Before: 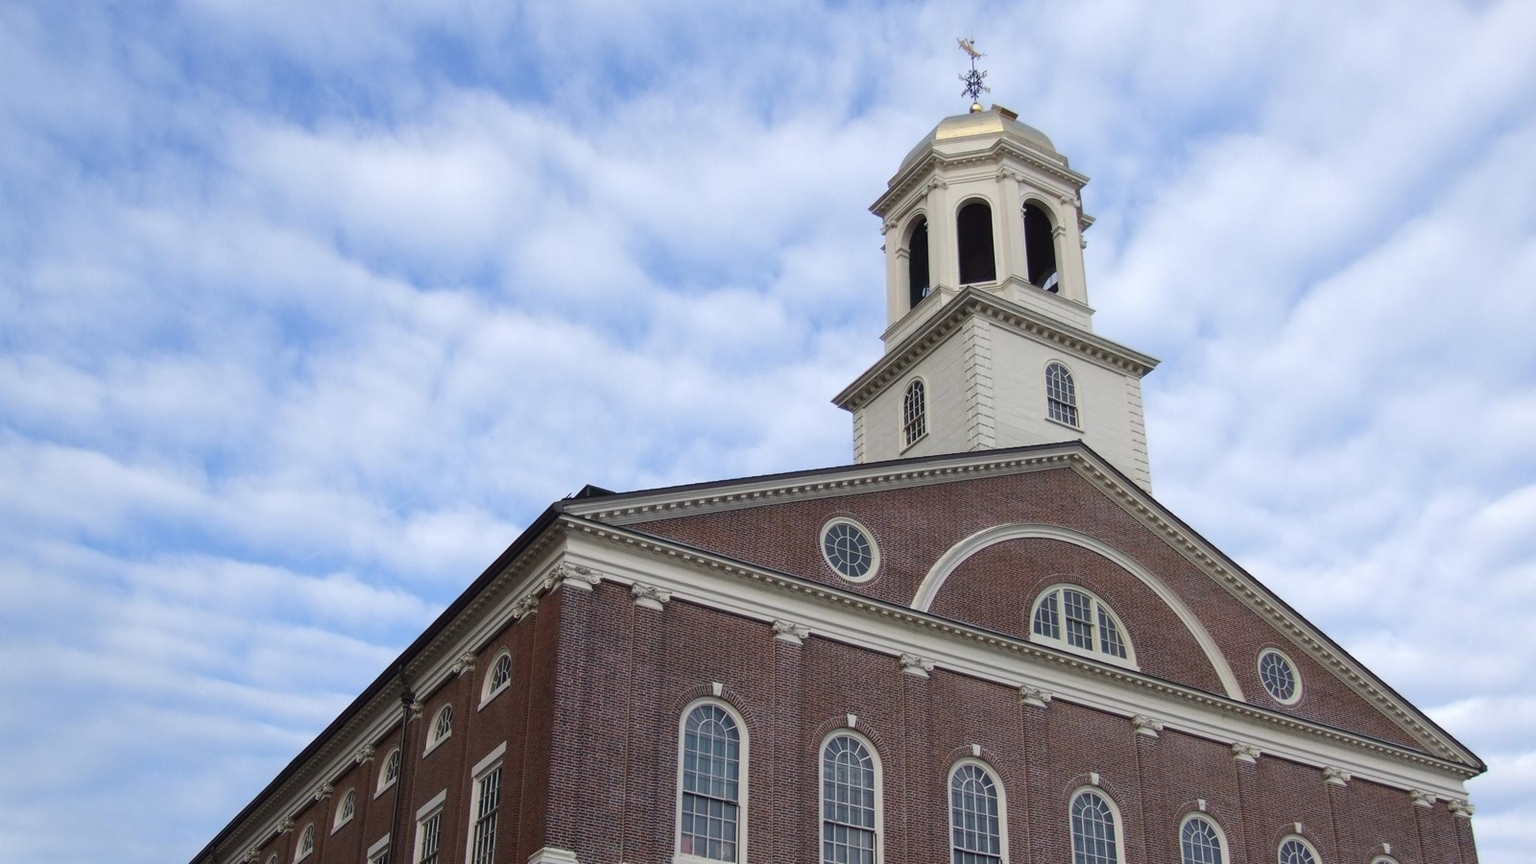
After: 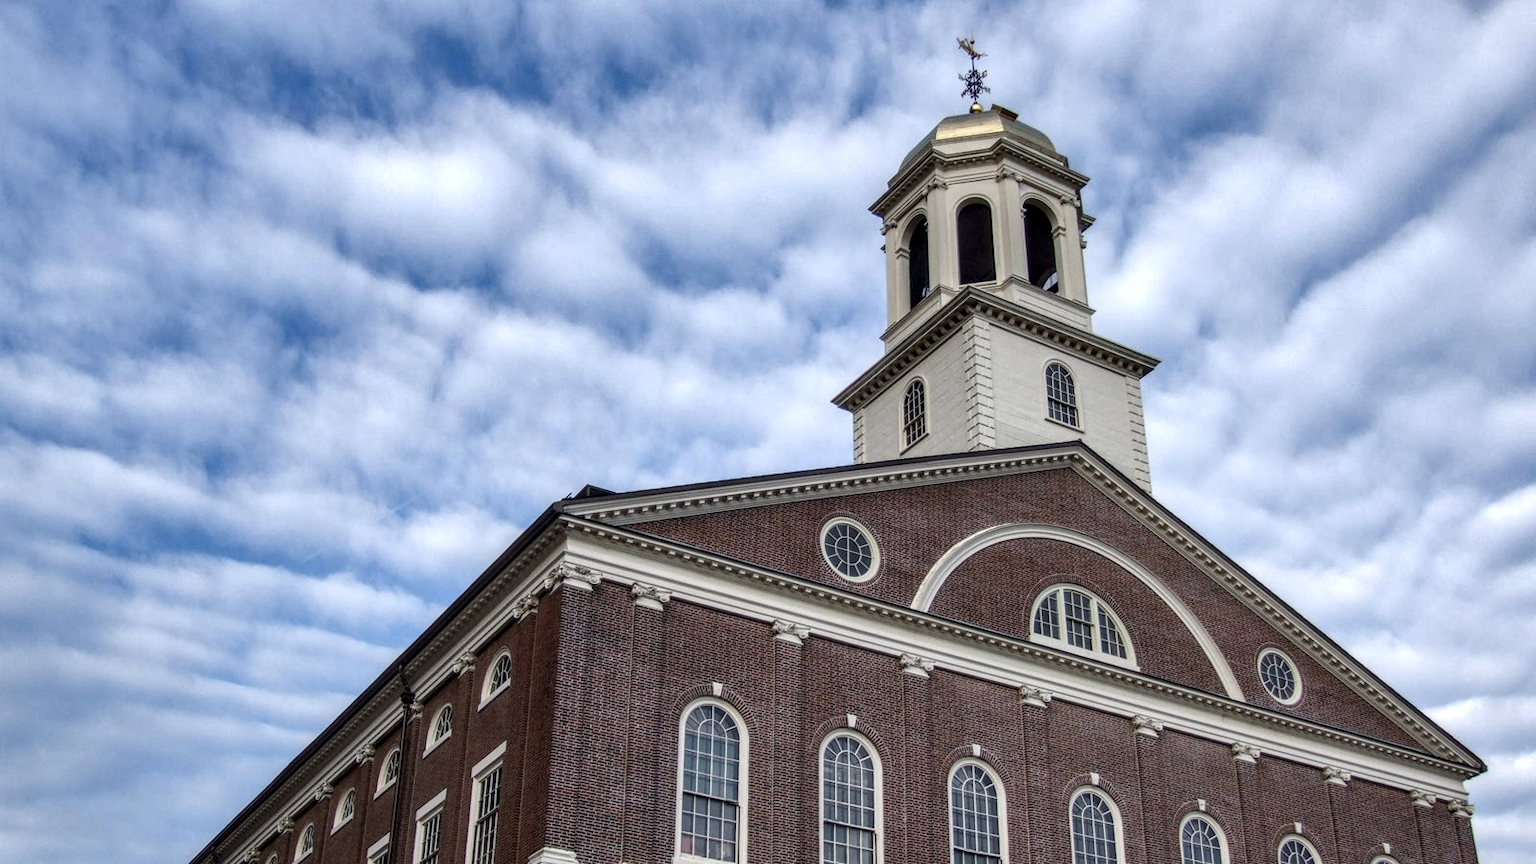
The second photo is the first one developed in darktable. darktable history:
shadows and highlights: soften with gaussian
local contrast: highlights 0%, shadows 0%, detail 182%
